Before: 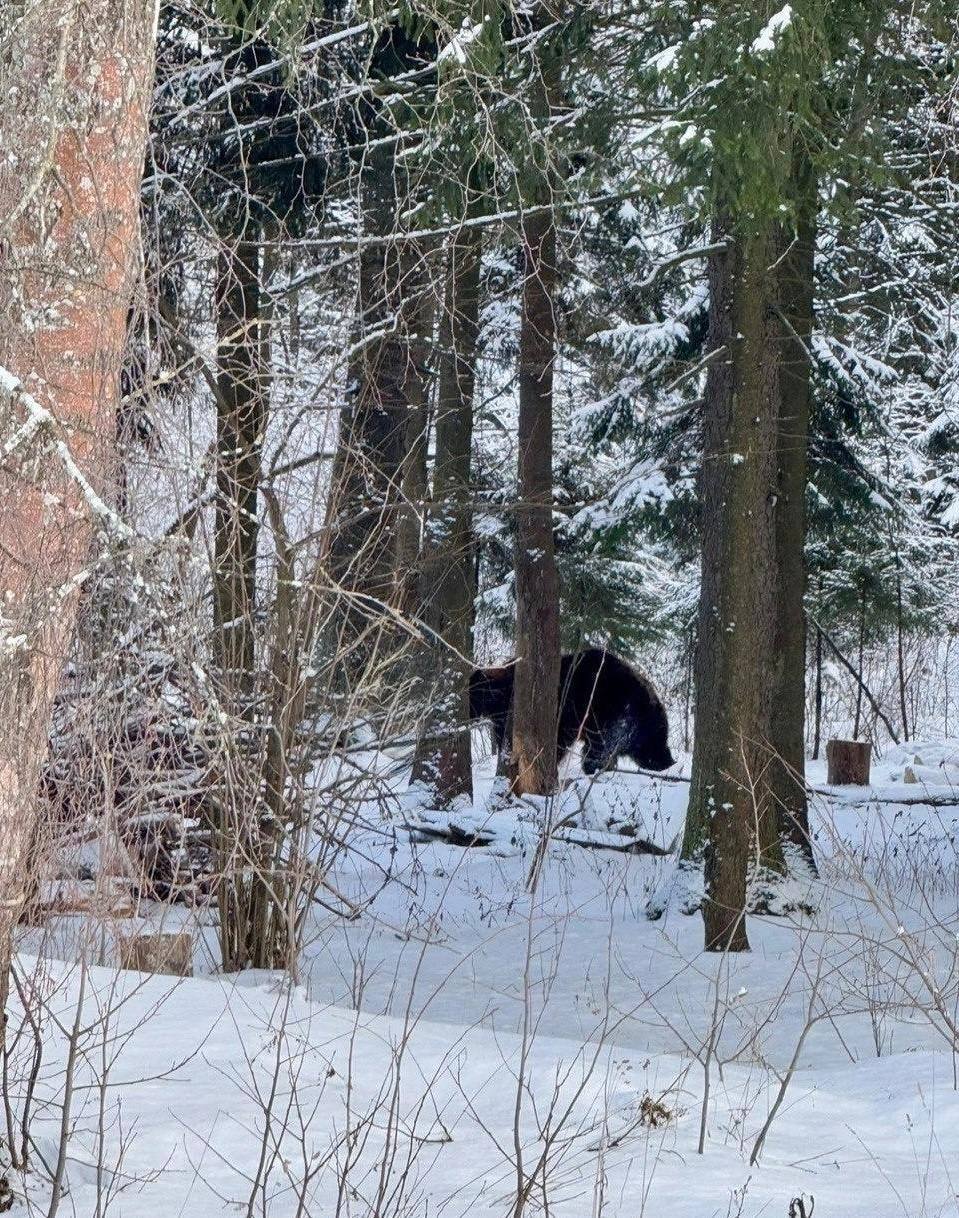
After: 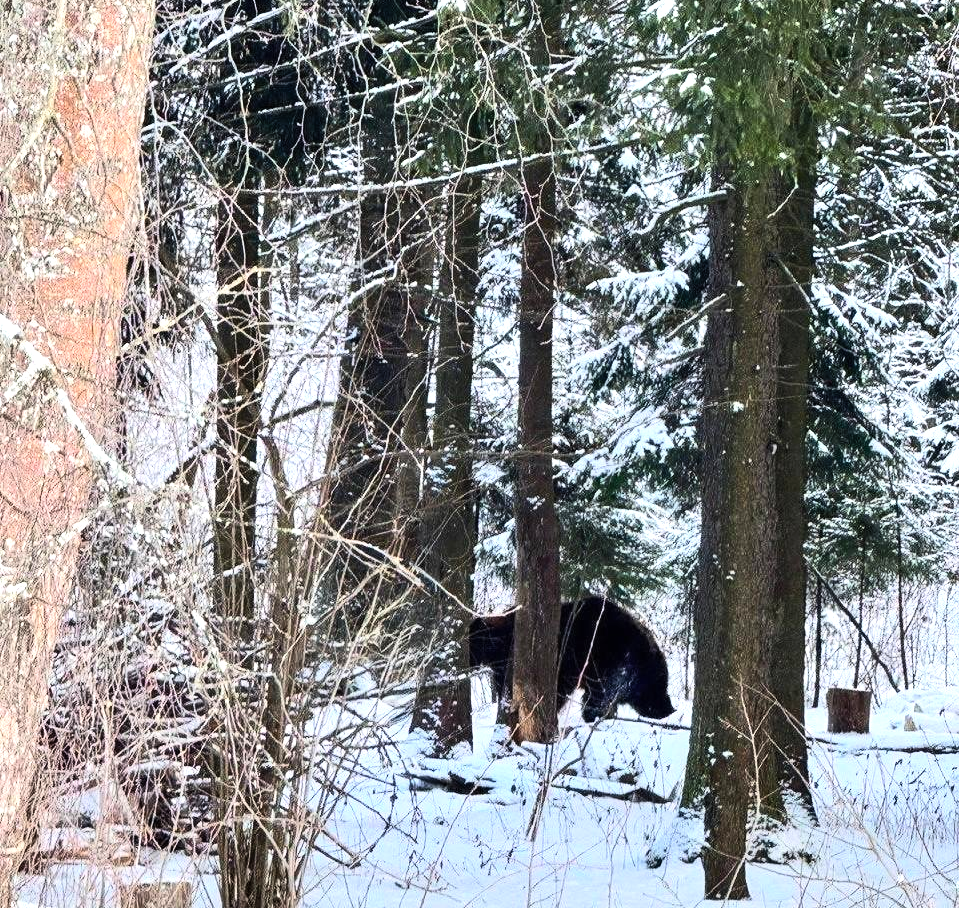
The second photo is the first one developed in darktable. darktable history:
crop: top 4.341%, bottom 21.073%
contrast brightness saturation: contrast 0.204, brightness 0.166, saturation 0.23
tone equalizer: -8 EV -0.747 EV, -7 EV -0.698 EV, -6 EV -0.616 EV, -5 EV -0.42 EV, -3 EV 0.368 EV, -2 EV 0.6 EV, -1 EV 0.698 EV, +0 EV 0.757 EV, edges refinement/feathering 500, mask exposure compensation -1.57 EV, preserve details no
